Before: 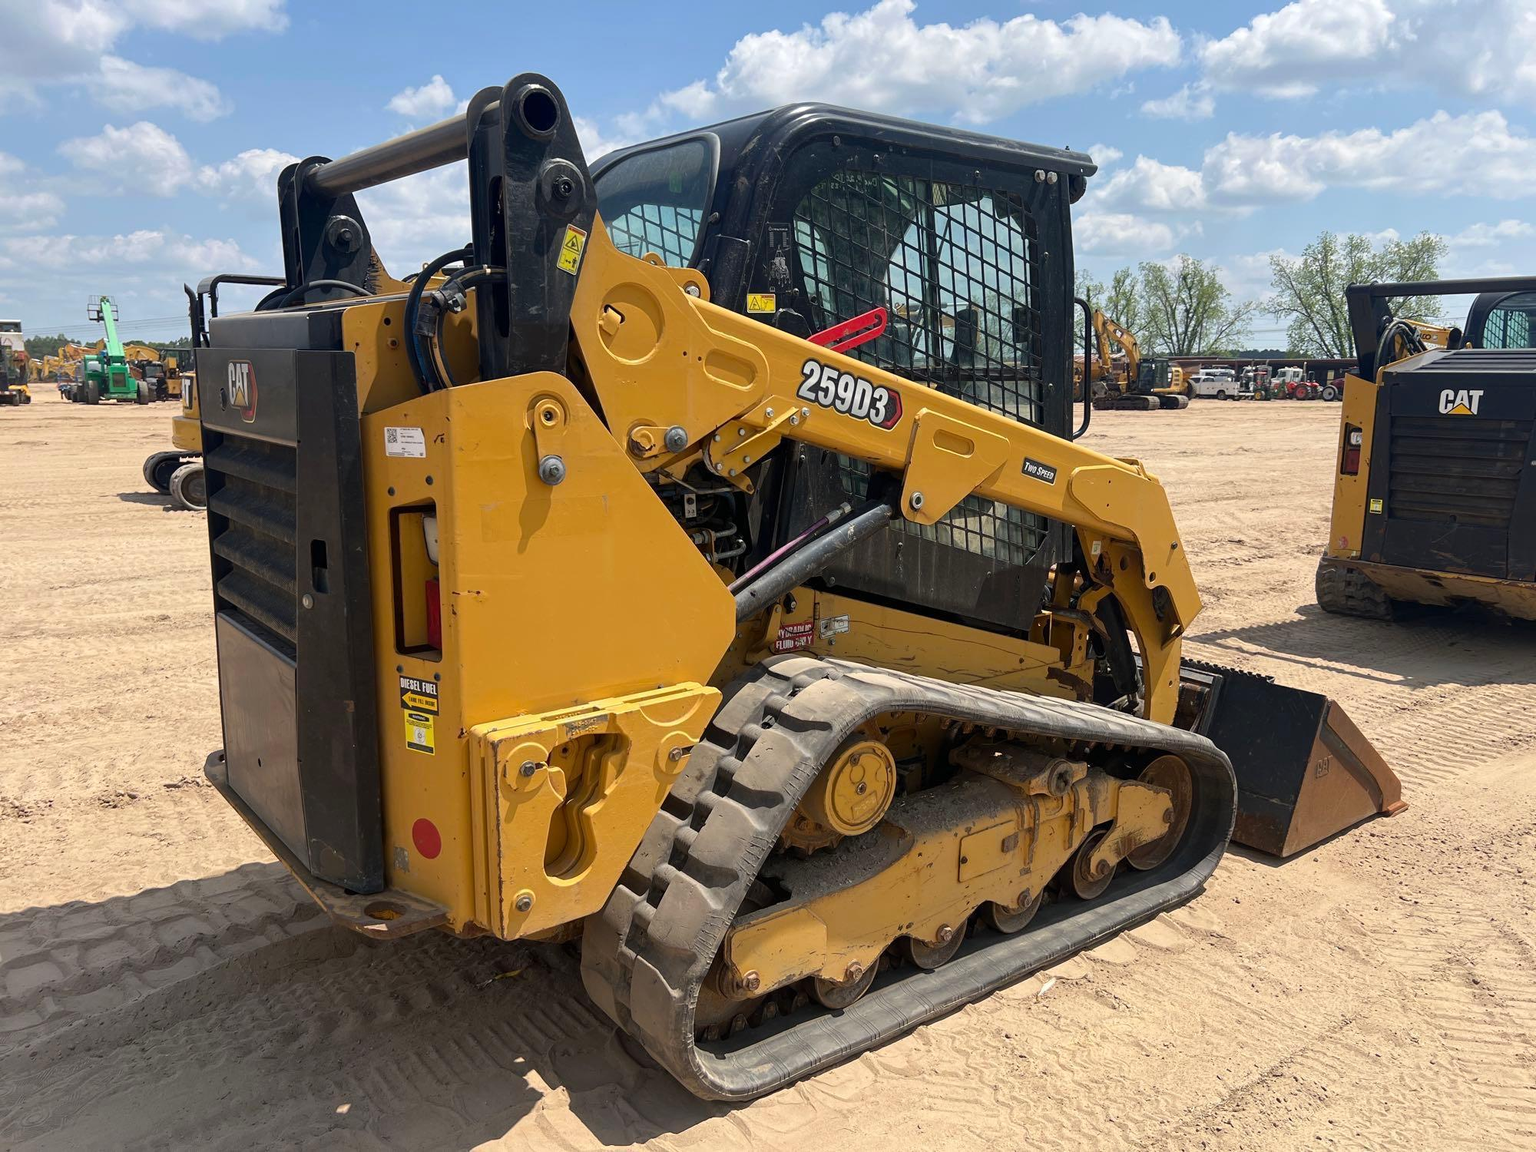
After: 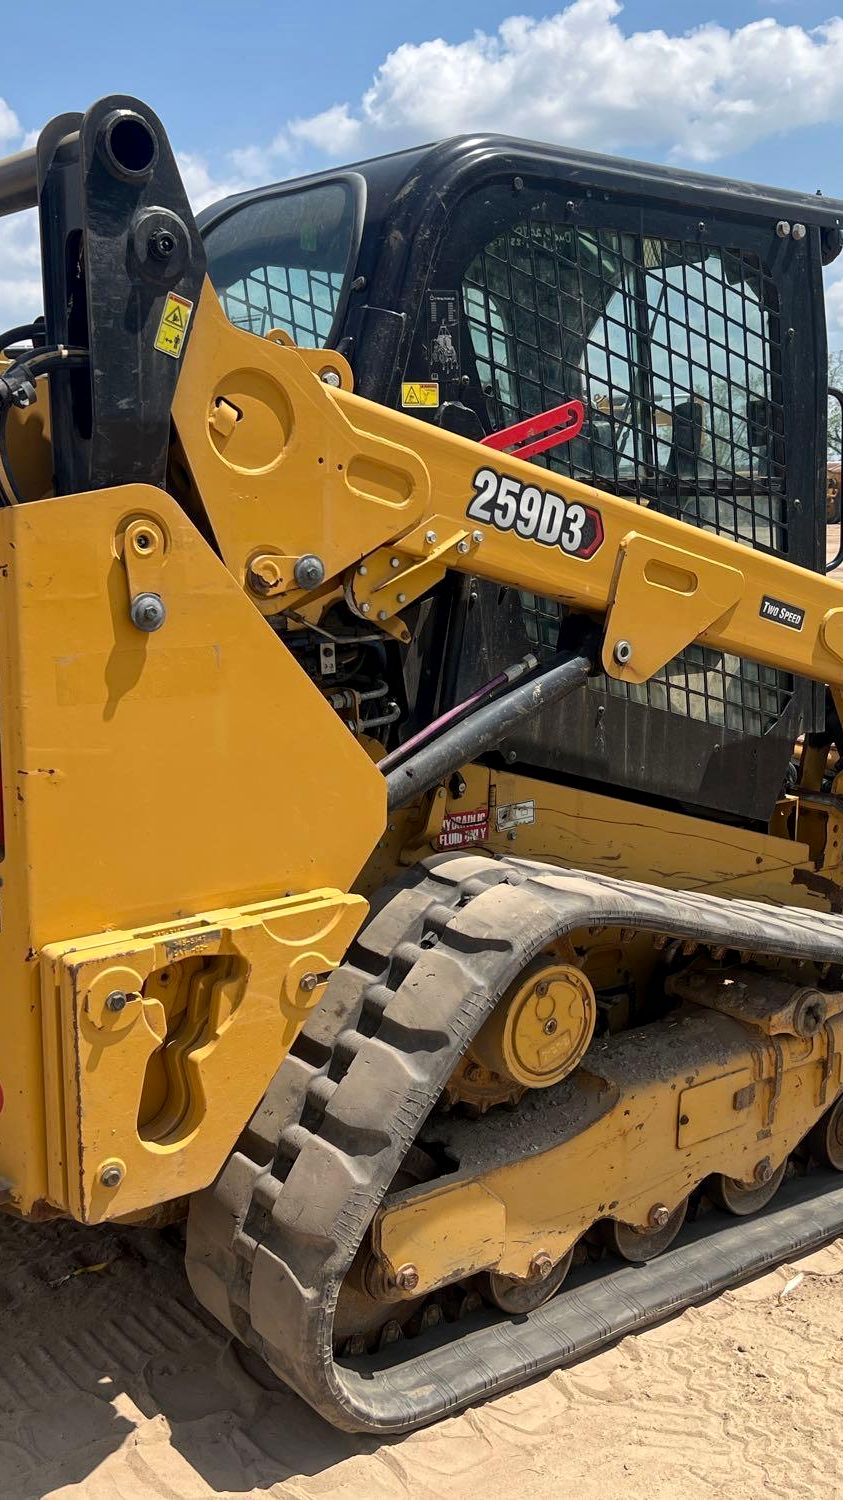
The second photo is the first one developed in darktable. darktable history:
local contrast: mode bilateral grid, contrast 20, coarseness 50, detail 120%, midtone range 0.2
crop: left 28.583%, right 29.231%
